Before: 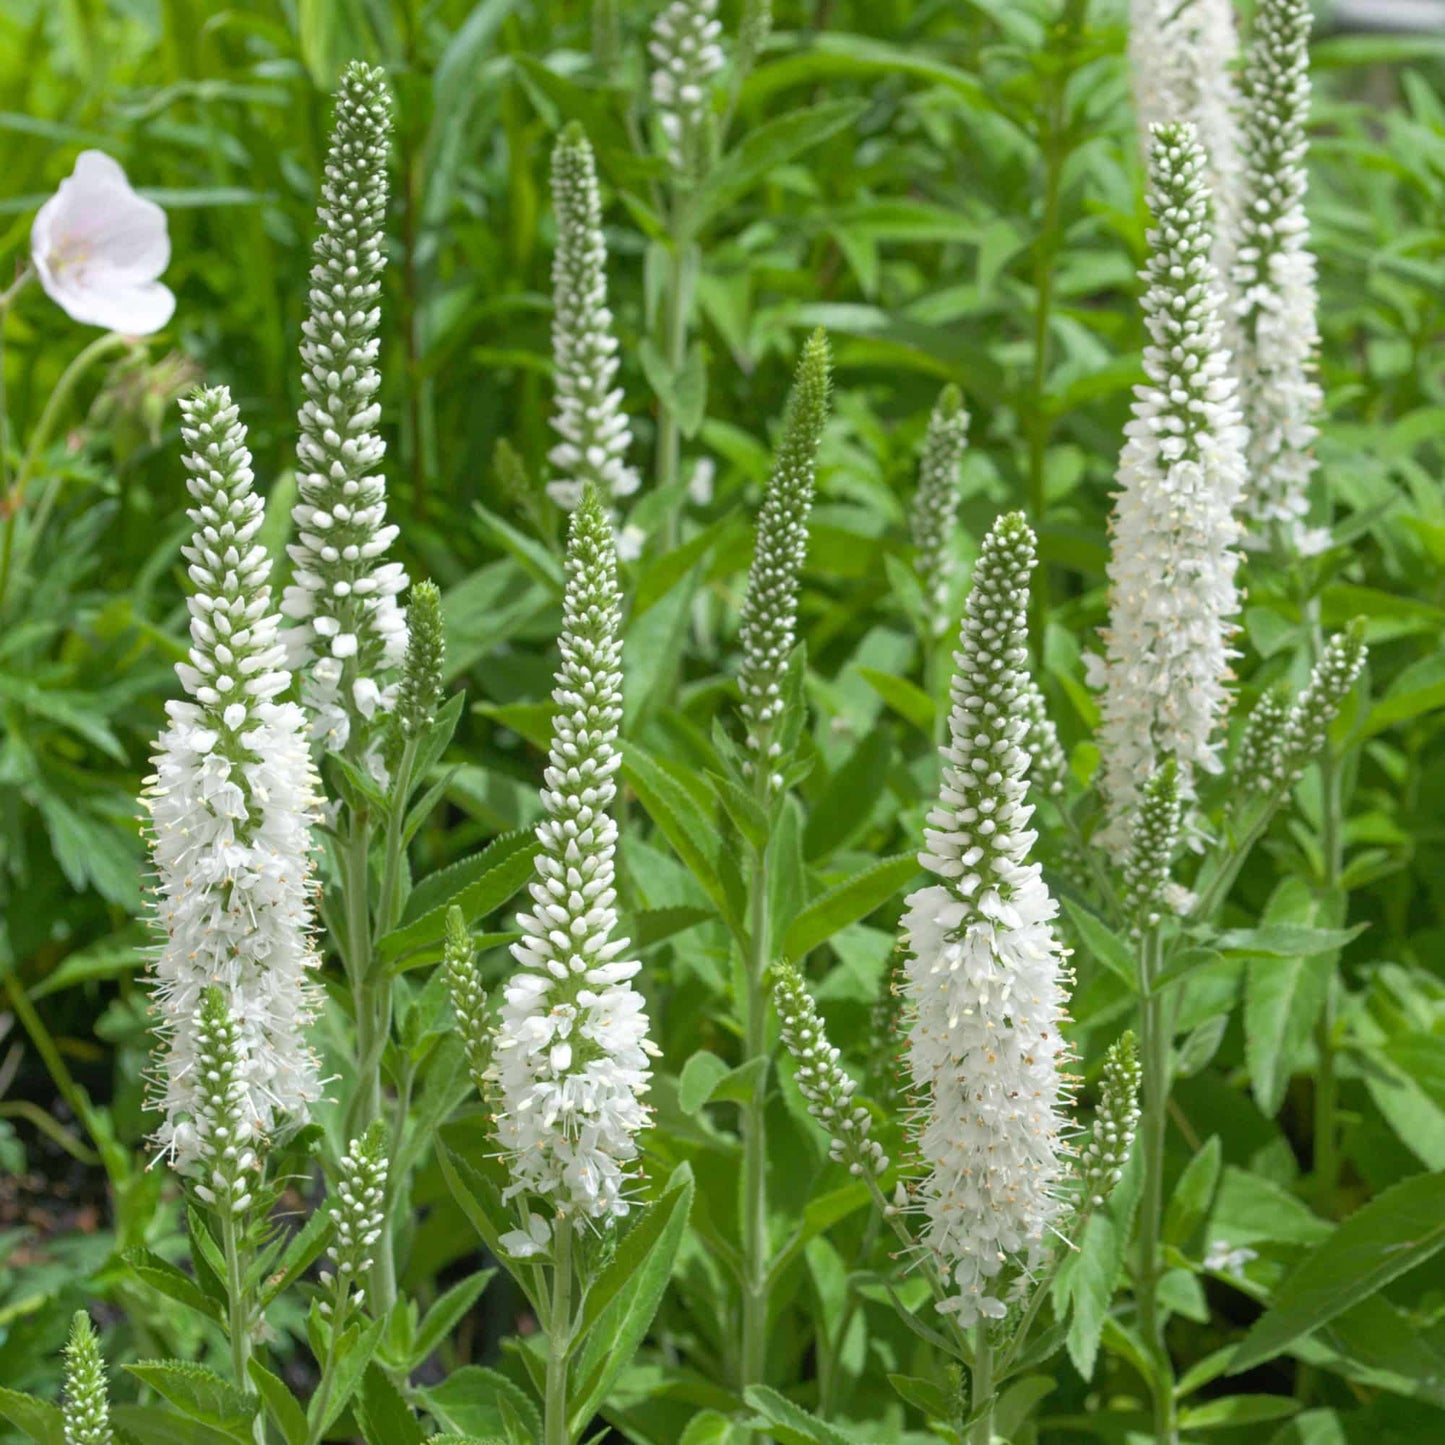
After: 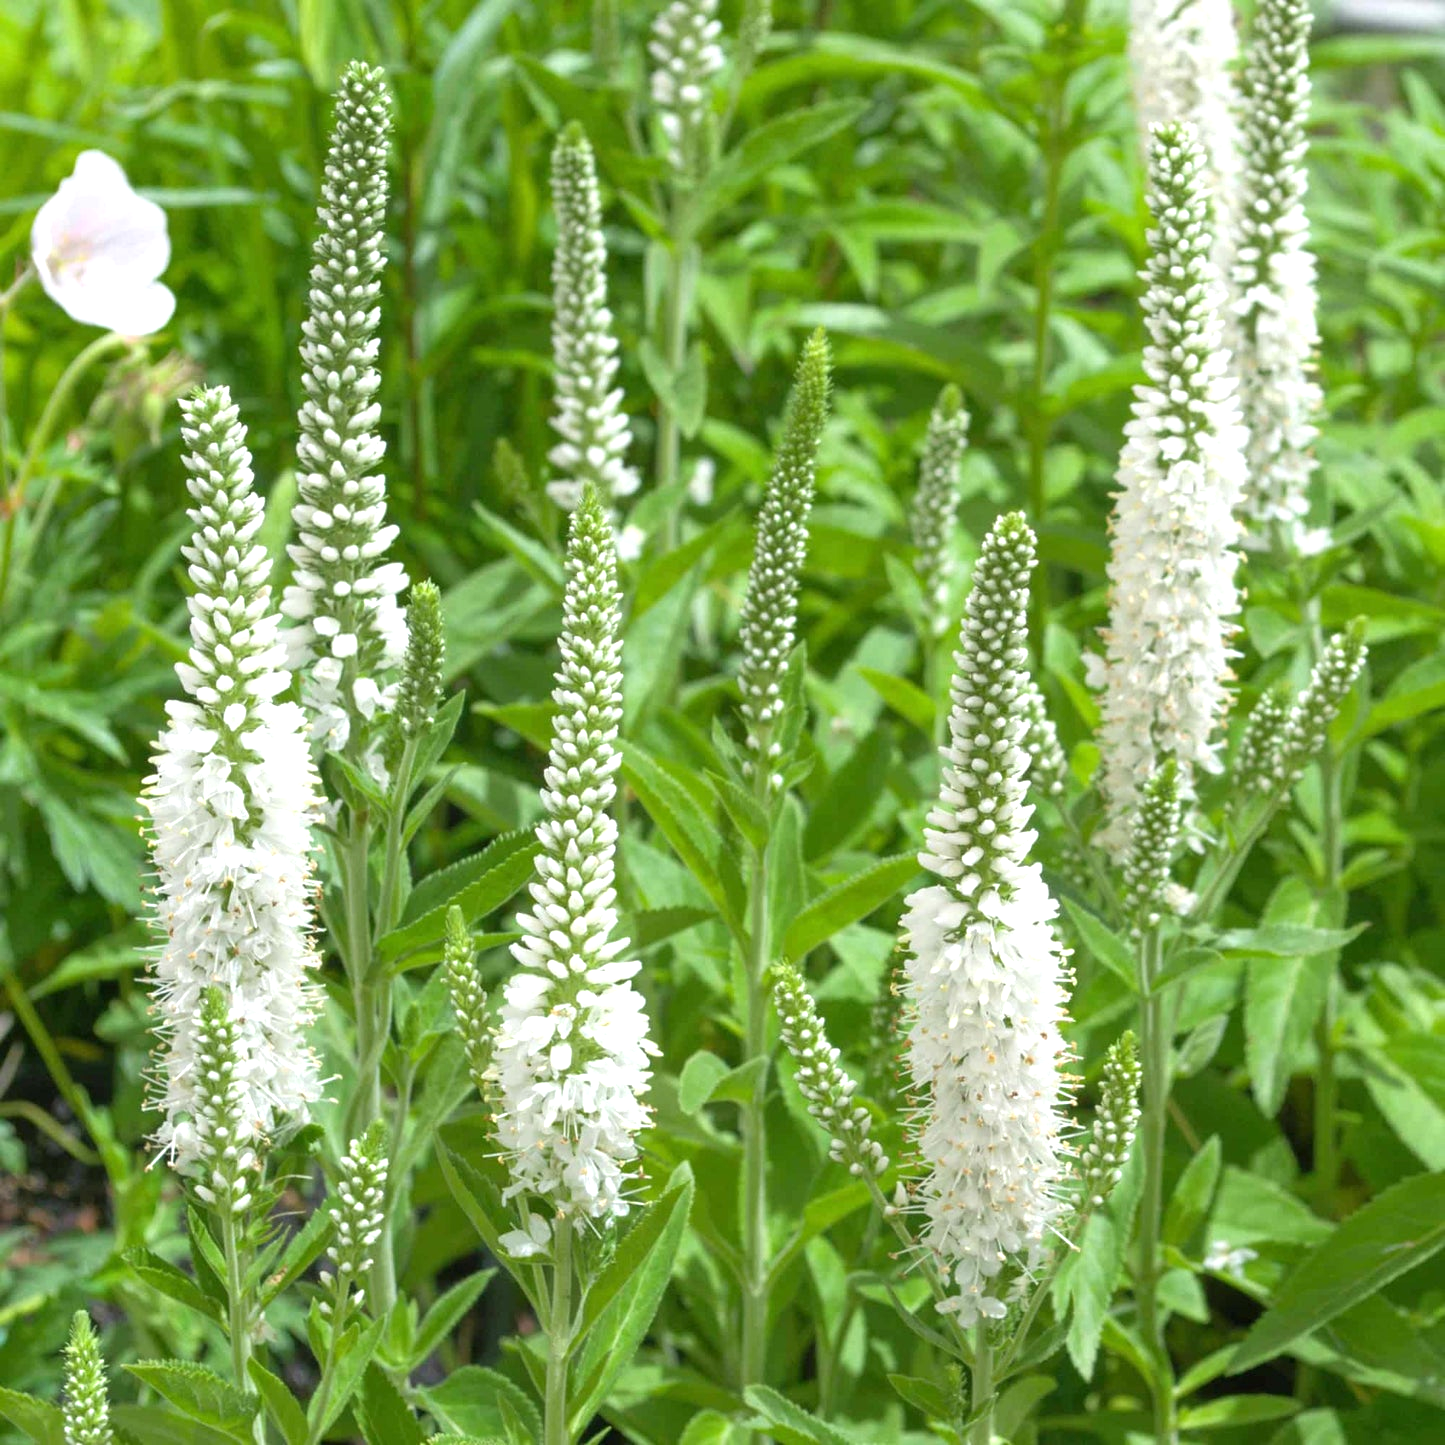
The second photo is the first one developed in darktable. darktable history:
exposure: exposure 0.574 EV, compensate highlight preservation false
color correction: highlights a* -0.182, highlights b* -0.124
